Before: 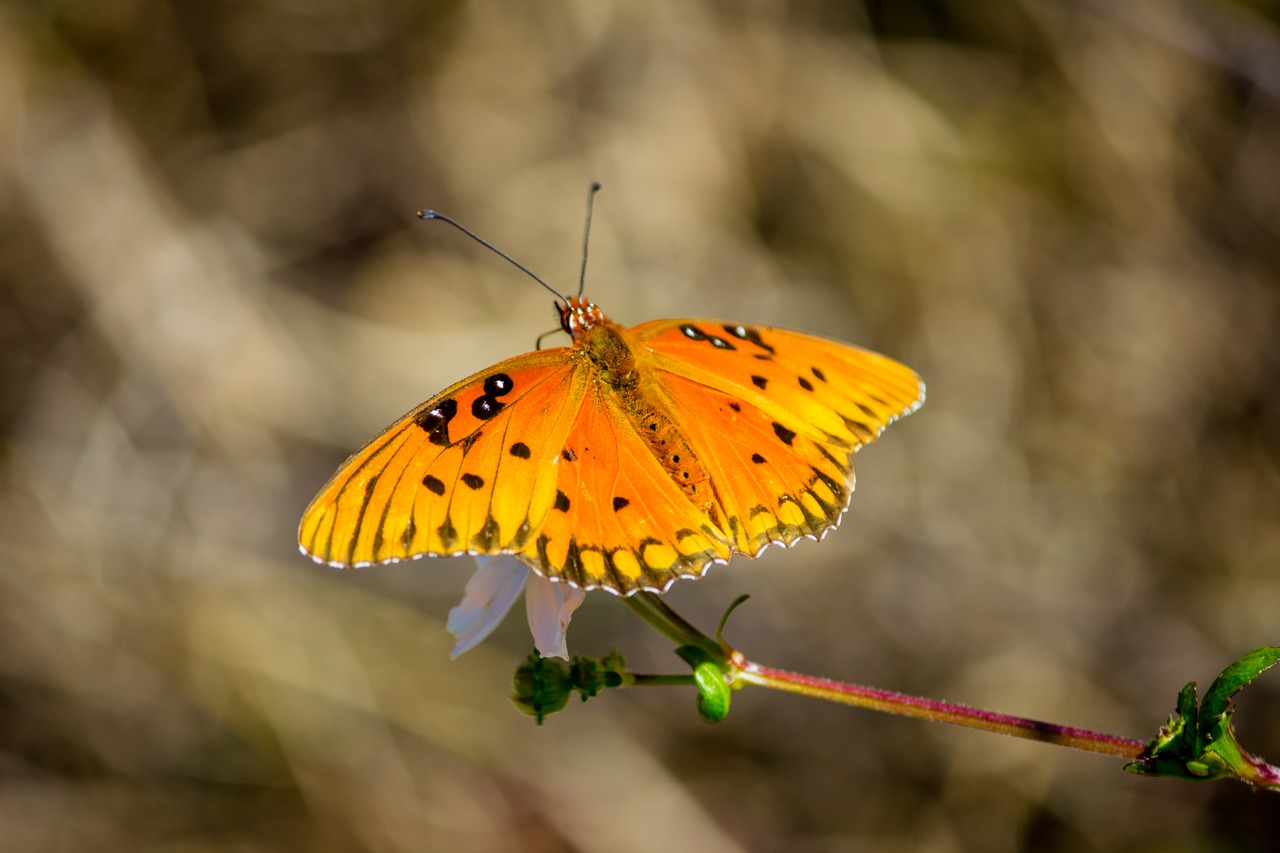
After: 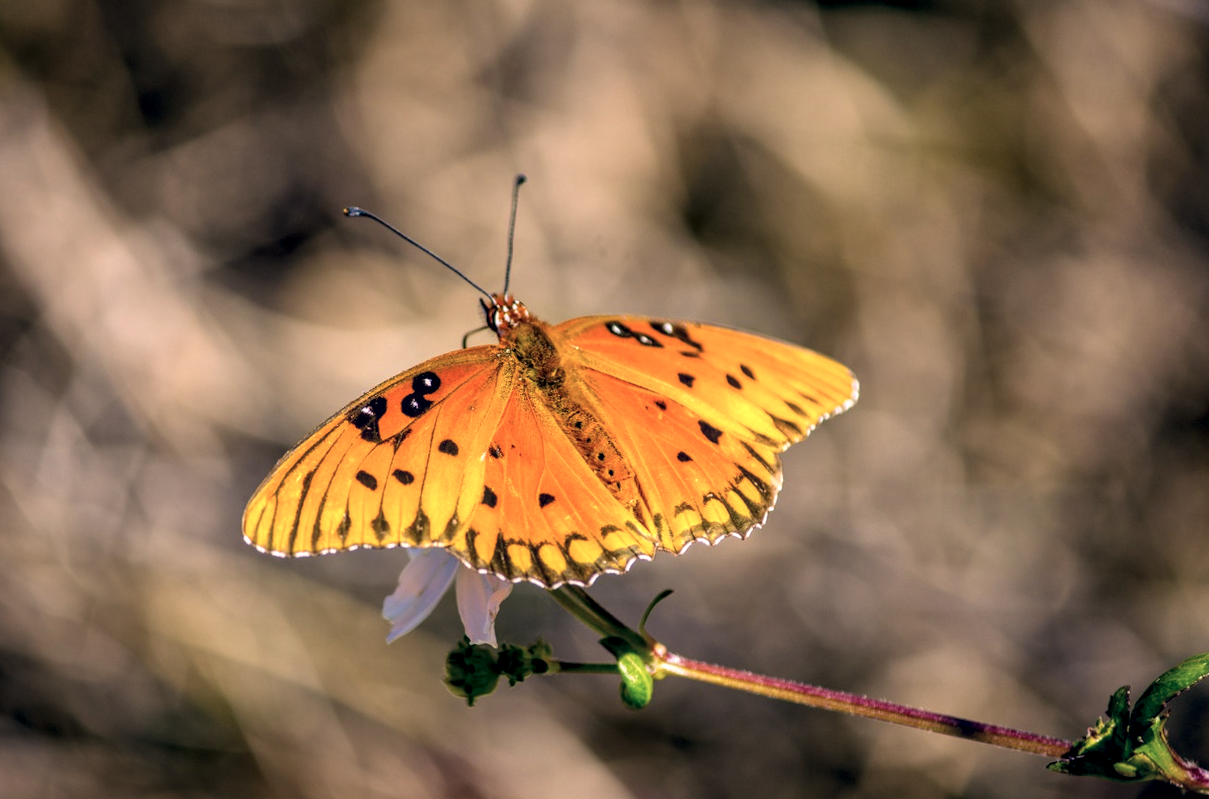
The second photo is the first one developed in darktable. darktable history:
local contrast: detail 154%
rotate and perspective: rotation 0.062°, lens shift (vertical) 0.115, lens shift (horizontal) -0.133, crop left 0.047, crop right 0.94, crop top 0.061, crop bottom 0.94
color correction: highlights a* 14.46, highlights b* 5.85, shadows a* -5.53, shadows b* -15.24, saturation 0.85
